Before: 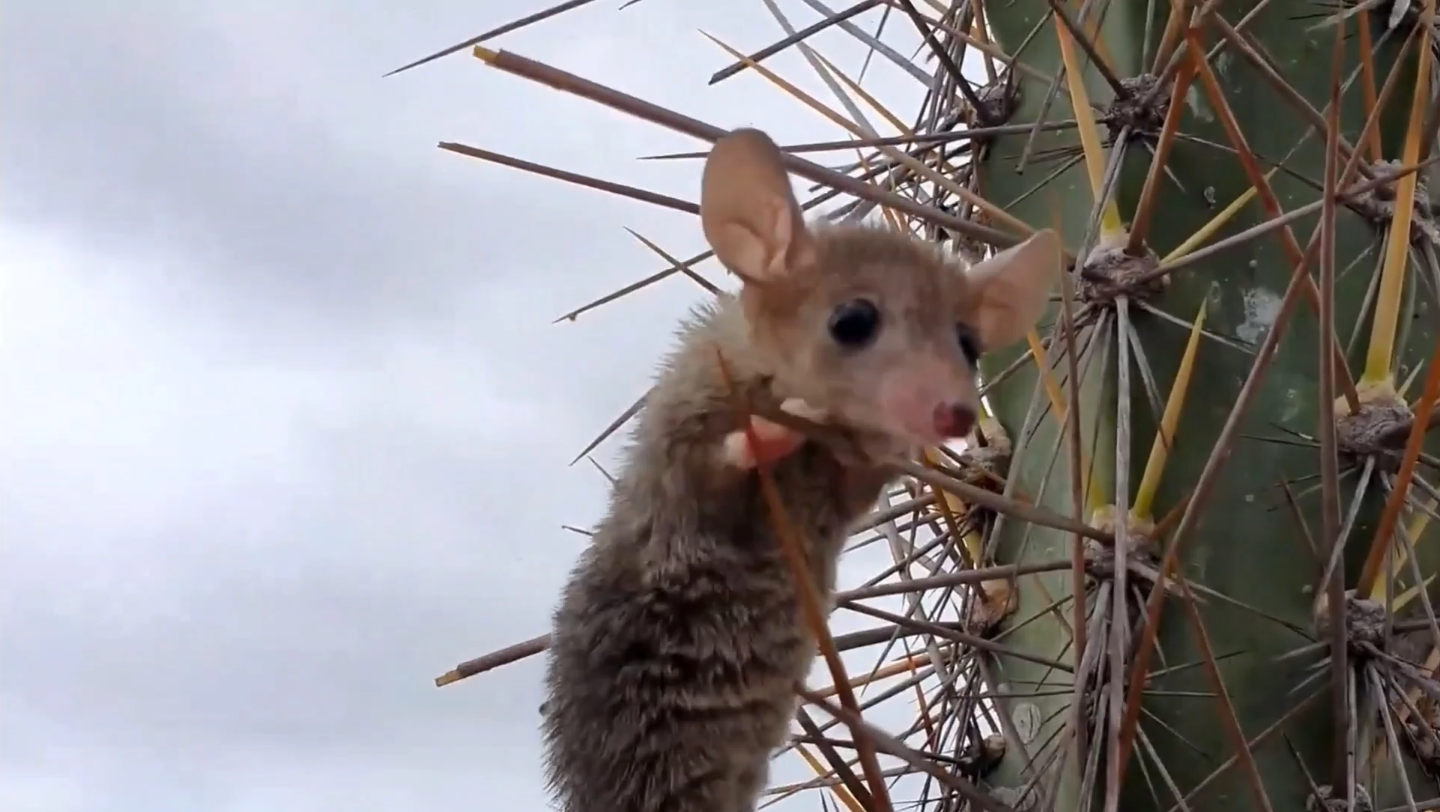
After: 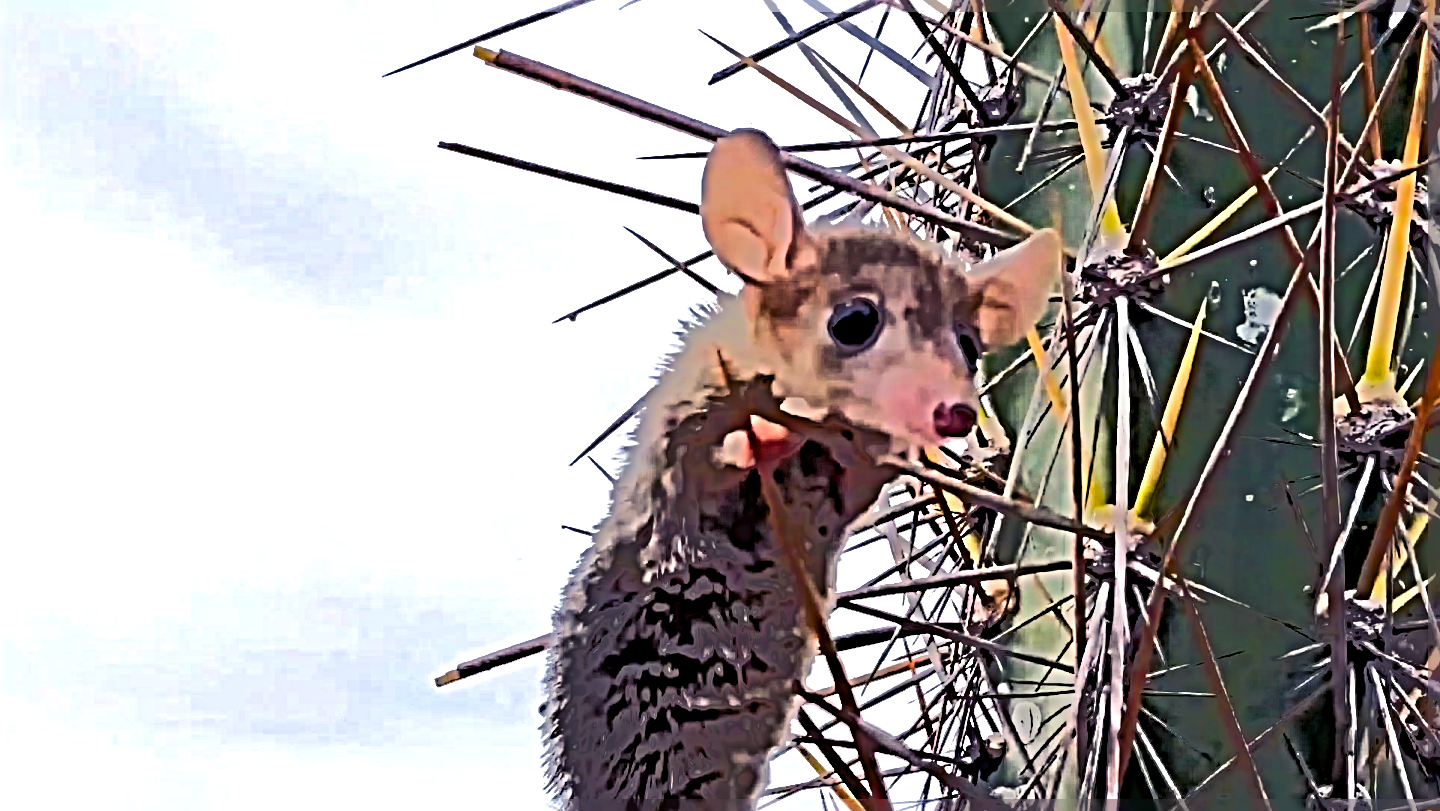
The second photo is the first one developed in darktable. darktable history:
crop: bottom 0.061%
local contrast: highlights 102%, shadows 99%, detail 120%, midtone range 0.2
exposure: exposure 0.561 EV, compensate highlight preservation false
sharpen: radius 6.269, amount 1.784, threshold 0.039
shadows and highlights: radius 335.36, shadows 65.11, highlights 5.21, compress 88.04%, soften with gaussian
color balance rgb: shadows lift › luminance -22.037%, shadows lift › chroma 6.642%, shadows lift › hue 268.72°, power › chroma 1.004%, power › hue 252.33°, perceptual saturation grading › global saturation 39.269%, global vibrance 20.399%
tone equalizer: -7 EV -0.661 EV, -6 EV 1.03 EV, -5 EV -0.438 EV, -4 EV 0.431 EV, -3 EV 0.407 EV, -2 EV 0.176 EV, -1 EV -0.169 EV, +0 EV -0.421 EV, edges refinement/feathering 500, mask exposure compensation -1.57 EV, preserve details no
